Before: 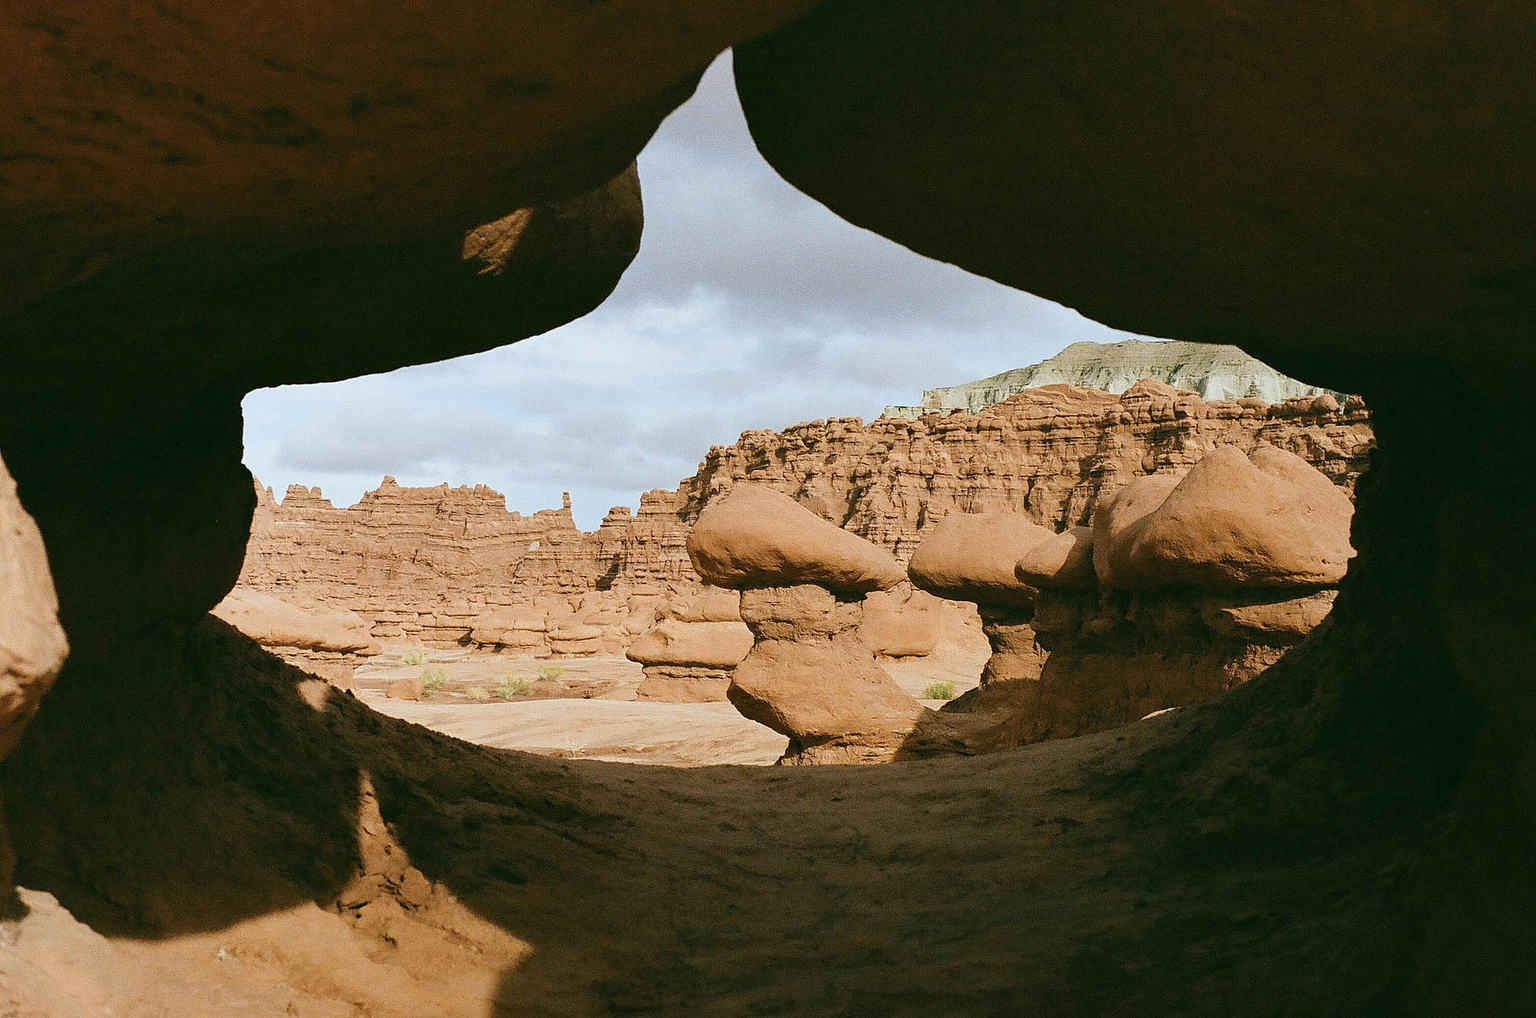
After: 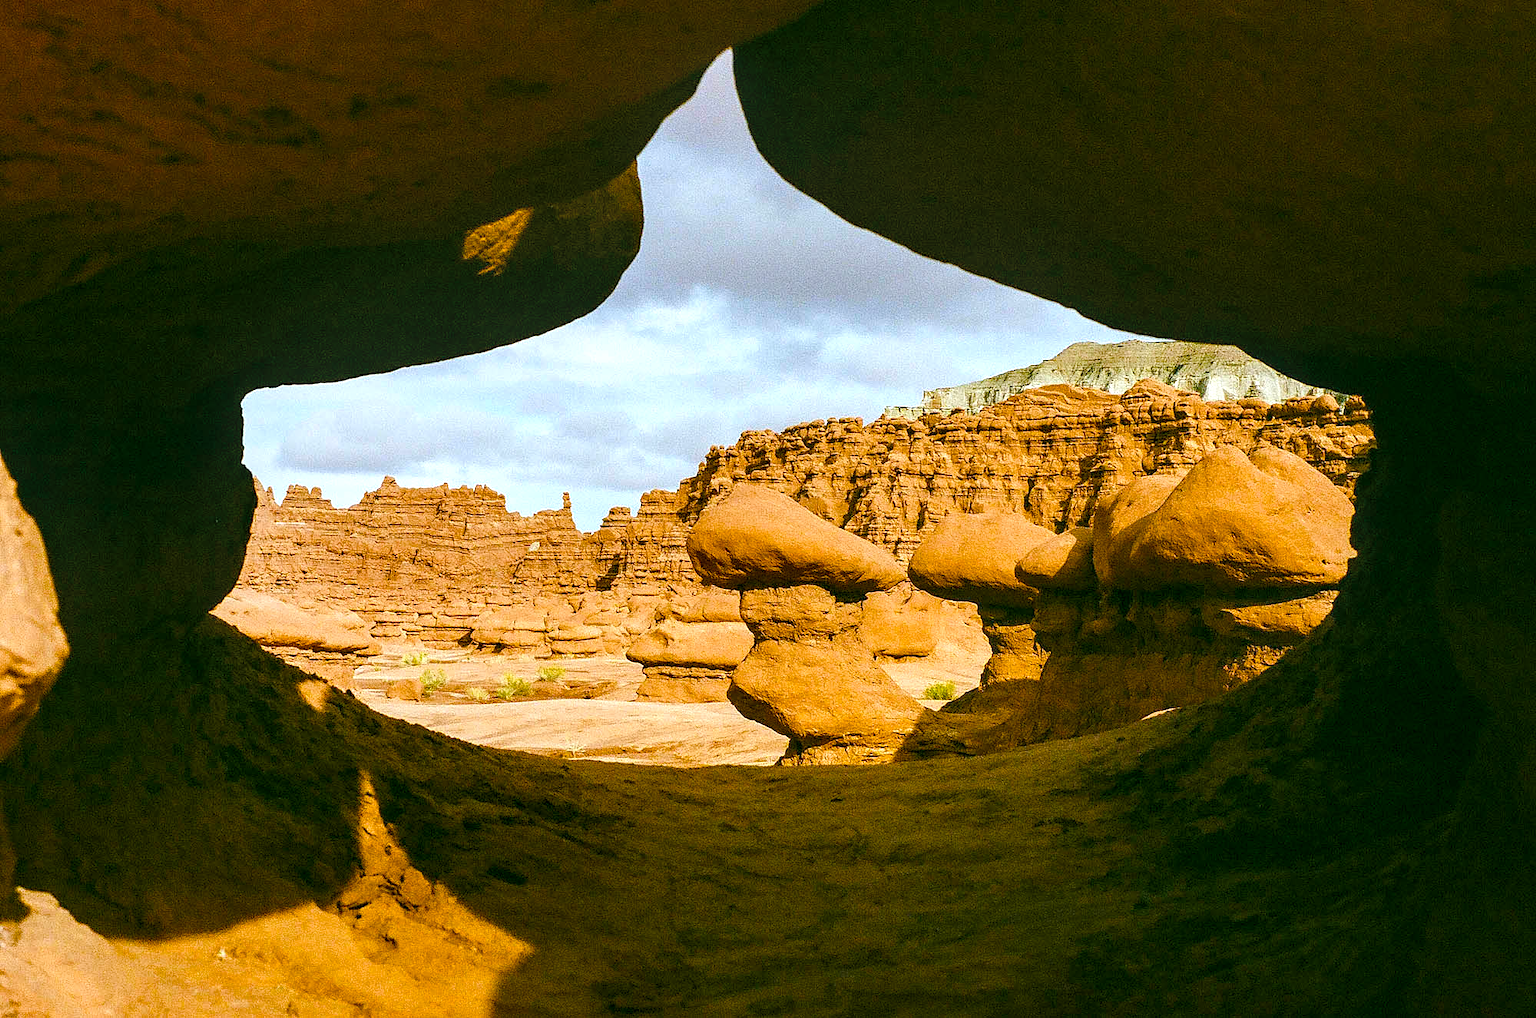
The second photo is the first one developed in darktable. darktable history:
local contrast: detail 140%
color balance rgb: linear chroma grading › shadows 10%, linear chroma grading › highlights 10%, linear chroma grading › global chroma 15%, linear chroma grading › mid-tones 15%, perceptual saturation grading › global saturation 40%, perceptual saturation grading › highlights -25%, perceptual saturation grading › mid-tones 35%, perceptual saturation grading › shadows 35%, perceptual brilliance grading › global brilliance 11.29%, global vibrance 11.29%
